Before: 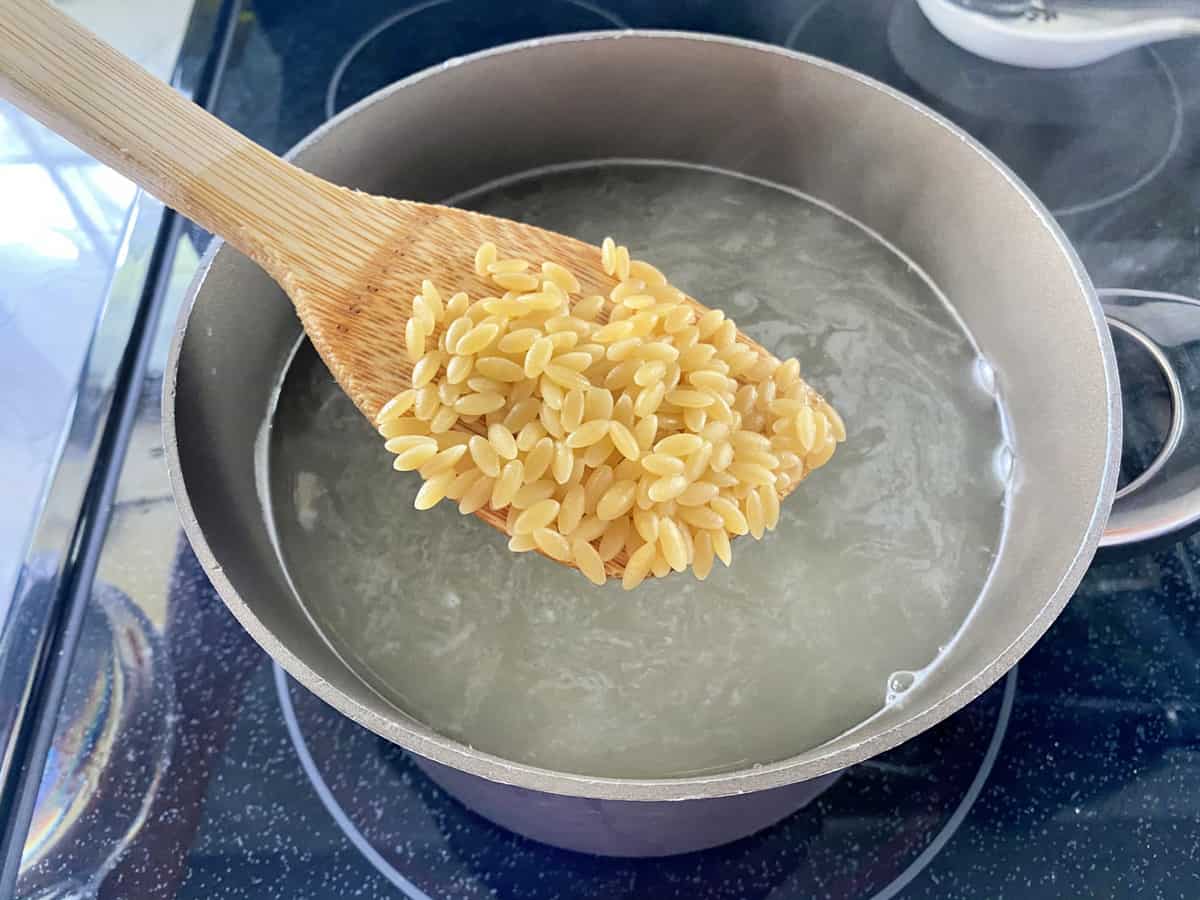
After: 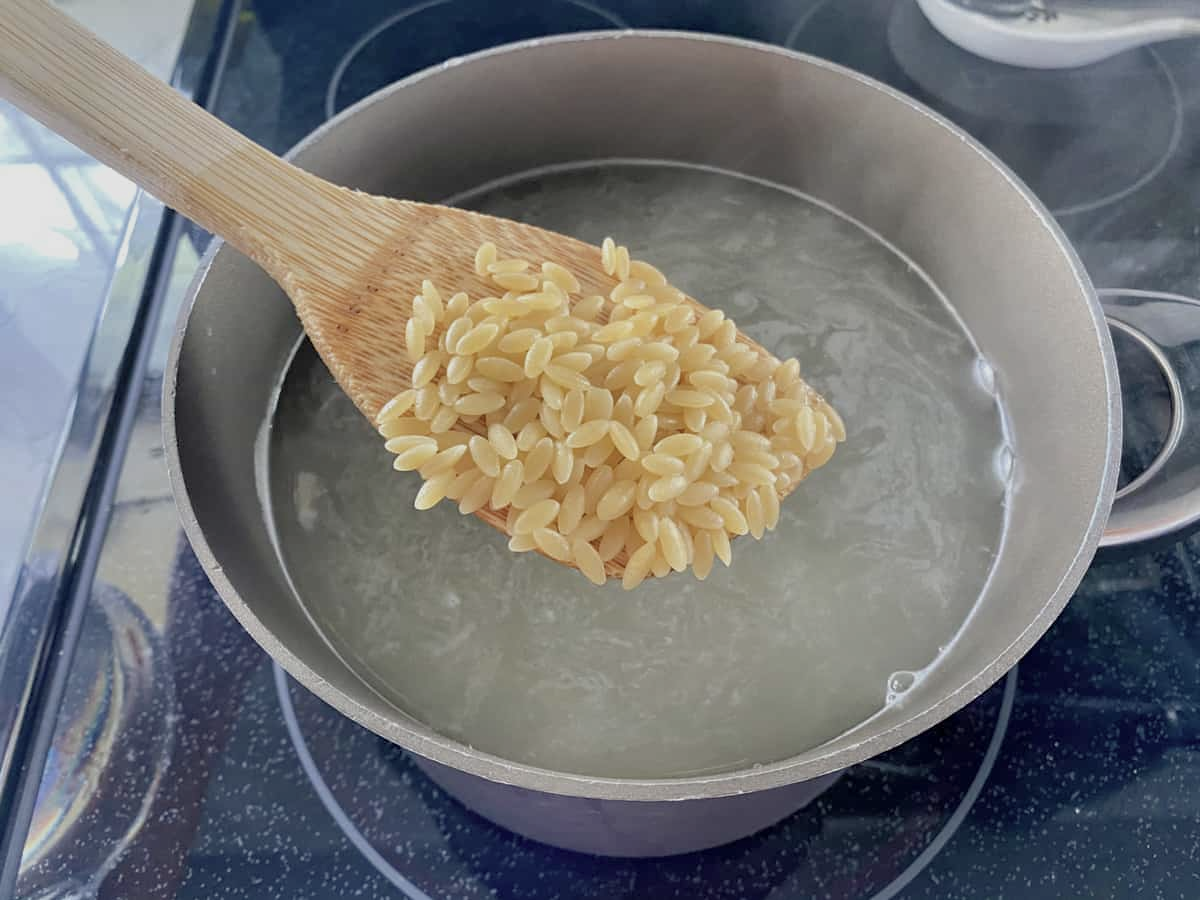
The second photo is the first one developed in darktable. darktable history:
contrast brightness saturation: contrast 0.064, brightness -0.005, saturation -0.231
tone equalizer: -8 EV 0.219 EV, -7 EV 0.4 EV, -6 EV 0.423 EV, -5 EV 0.21 EV, -3 EV -0.25 EV, -2 EV -0.441 EV, -1 EV -0.441 EV, +0 EV -0.272 EV, edges refinement/feathering 500, mask exposure compensation -1.57 EV, preserve details no
